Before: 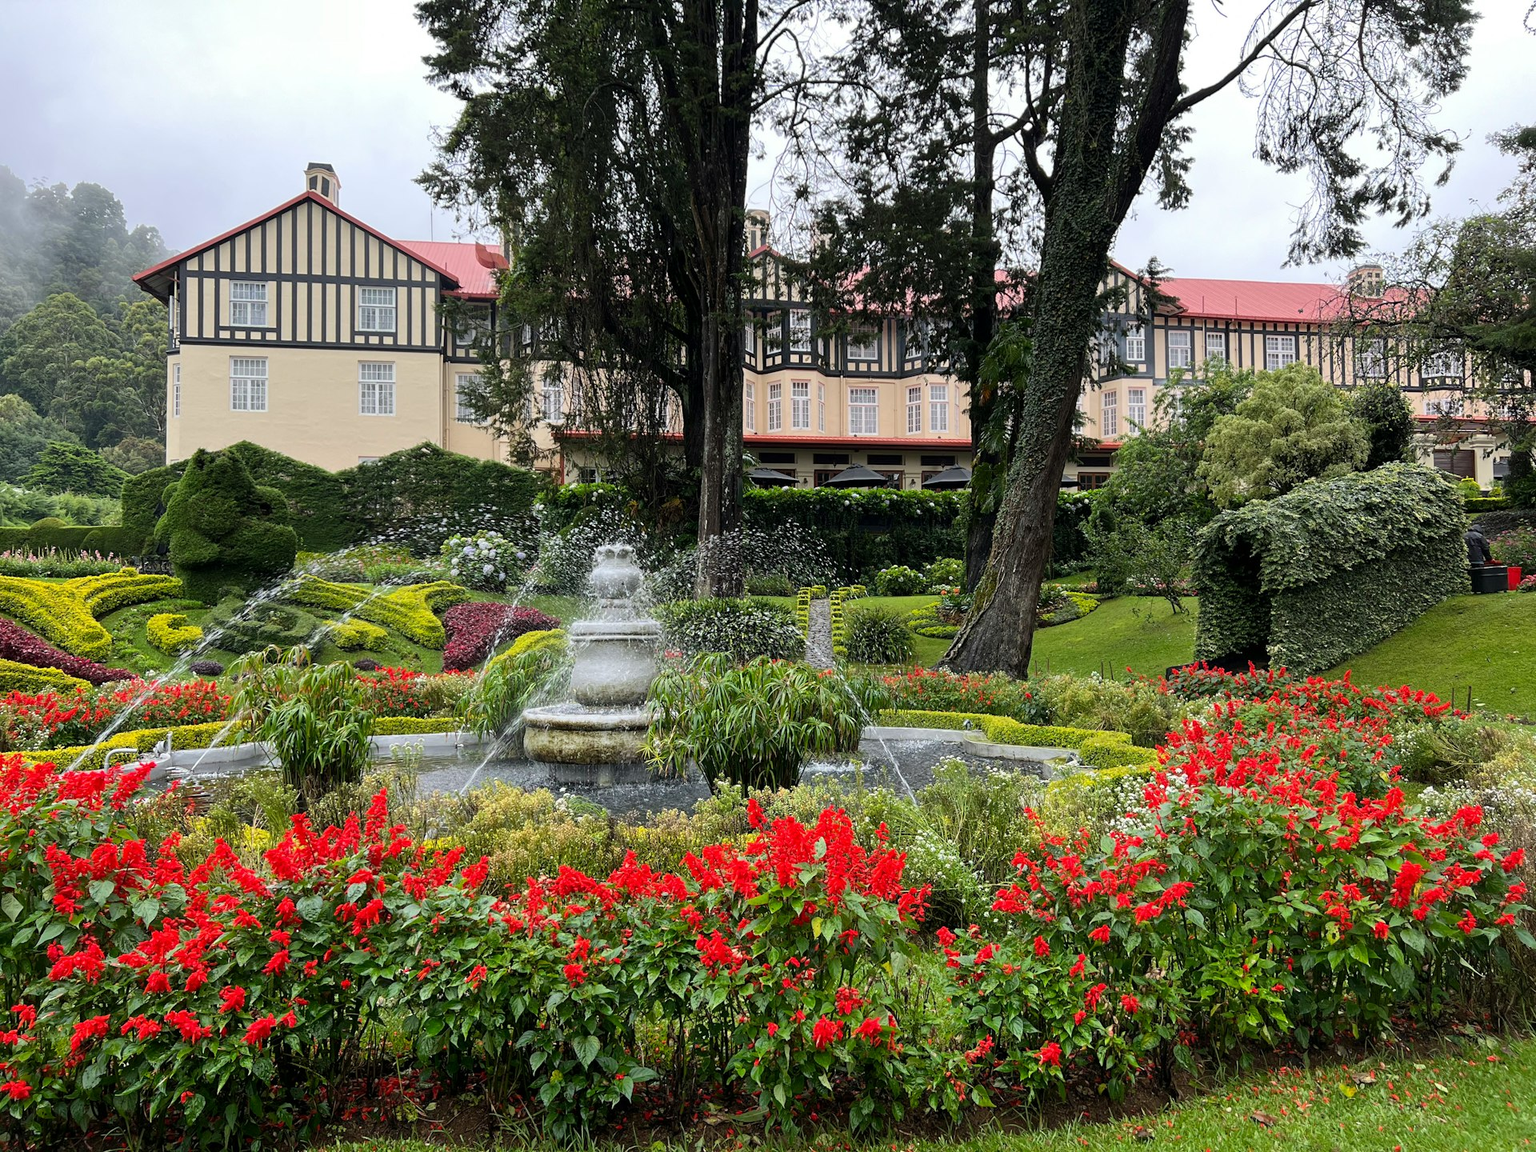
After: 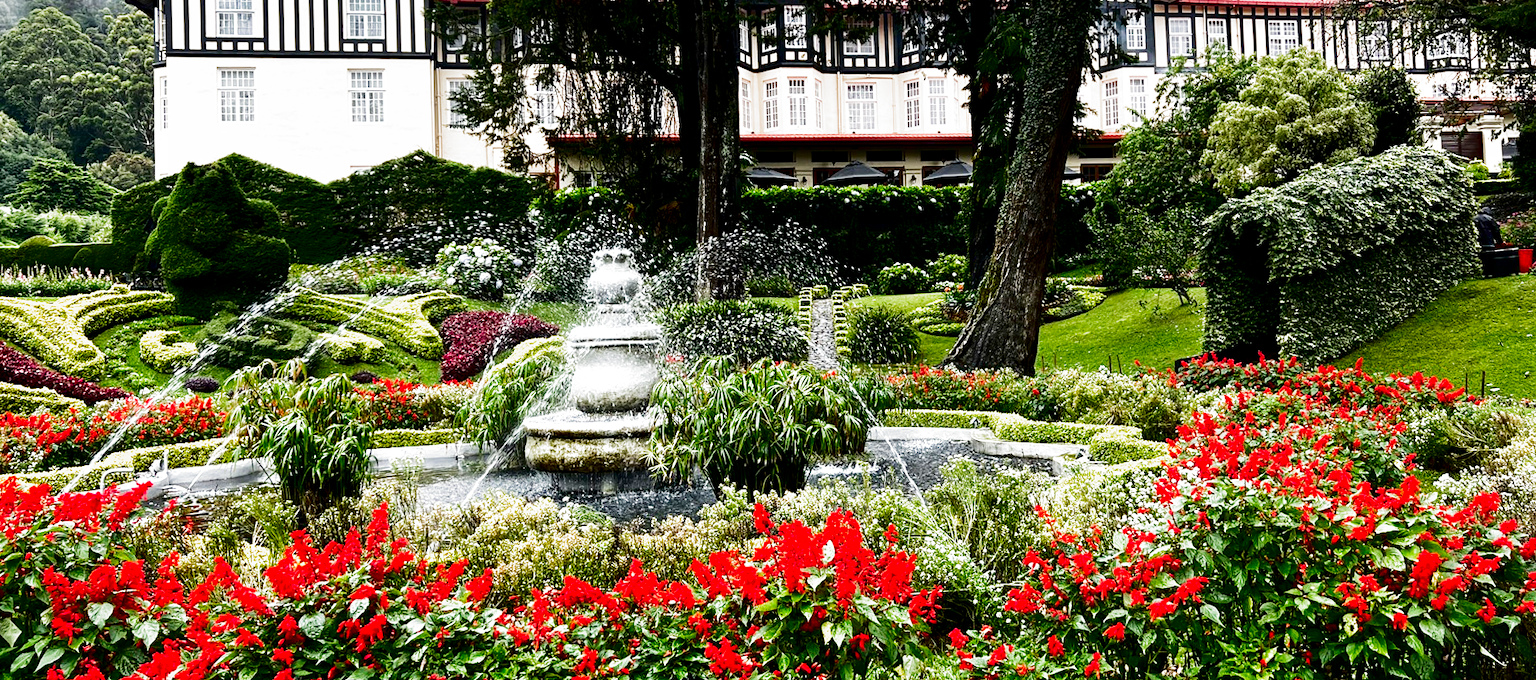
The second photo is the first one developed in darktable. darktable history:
crop and rotate: top 25.357%, bottom 13.942%
contrast brightness saturation: contrast 0.19, brightness -0.24, saturation 0.11
shadows and highlights: shadows 25, highlights -48, soften with gaussian
filmic rgb: black relative exposure -8.2 EV, white relative exposure 2.2 EV, threshold 3 EV, hardness 7.11, latitude 75%, contrast 1.325, highlights saturation mix -2%, shadows ↔ highlights balance 30%, preserve chrominance no, color science v5 (2021), contrast in shadows safe, contrast in highlights safe, enable highlight reconstruction true
exposure: exposure 0.669 EV, compensate highlight preservation false
rotate and perspective: rotation -1.42°, crop left 0.016, crop right 0.984, crop top 0.035, crop bottom 0.965
